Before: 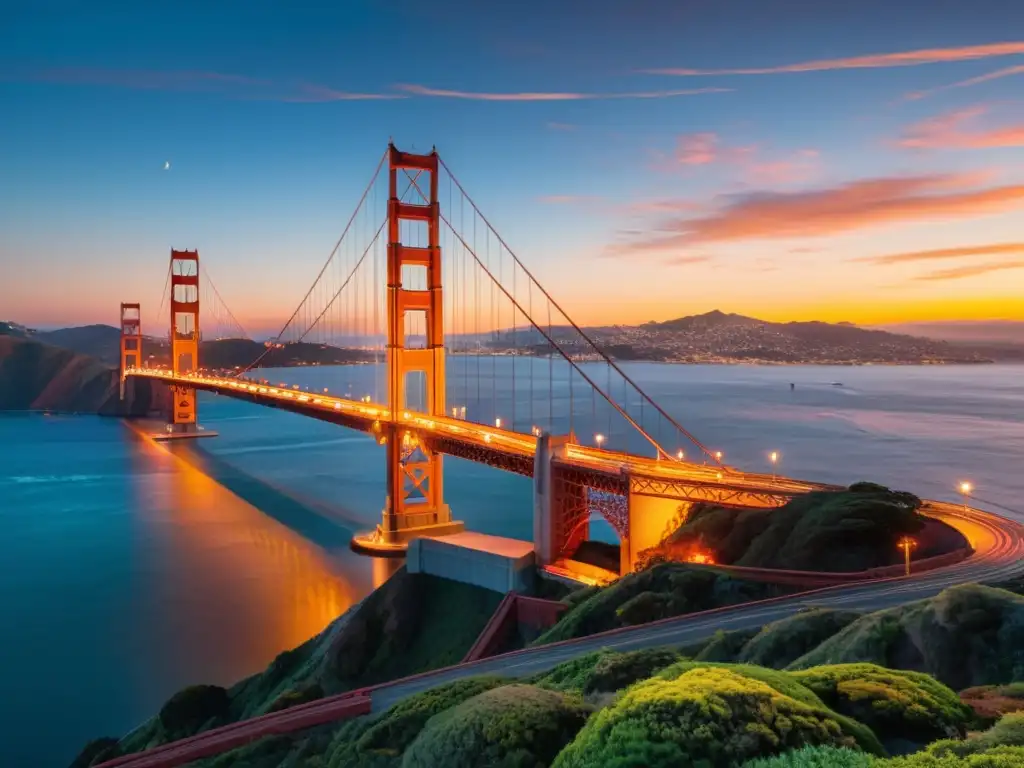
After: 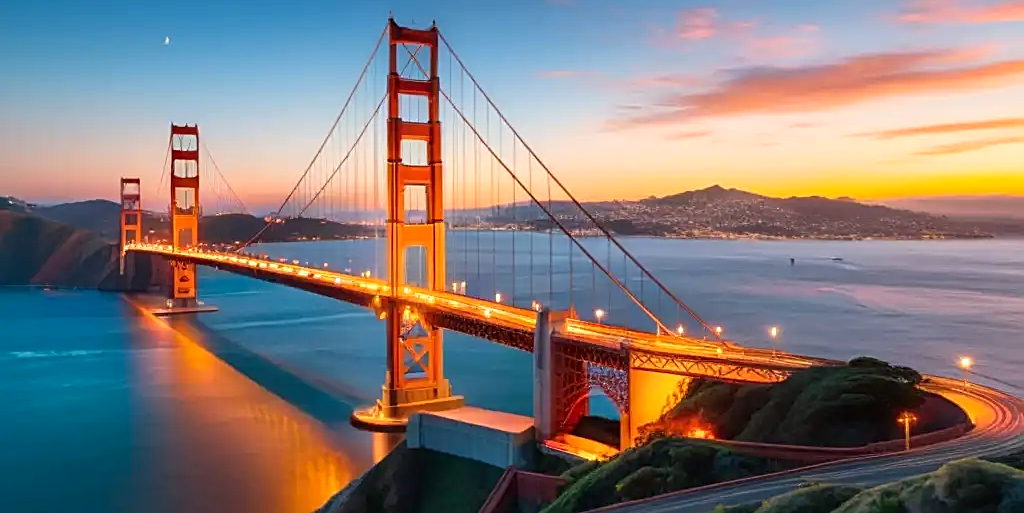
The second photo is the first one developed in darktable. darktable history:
sharpen: on, module defaults
contrast brightness saturation: contrast 0.079, saturation 0.021
levels: black 8.57%, levels [0, 0.474, 0.947]
crop: top 16.353%, bottom 16.752%
